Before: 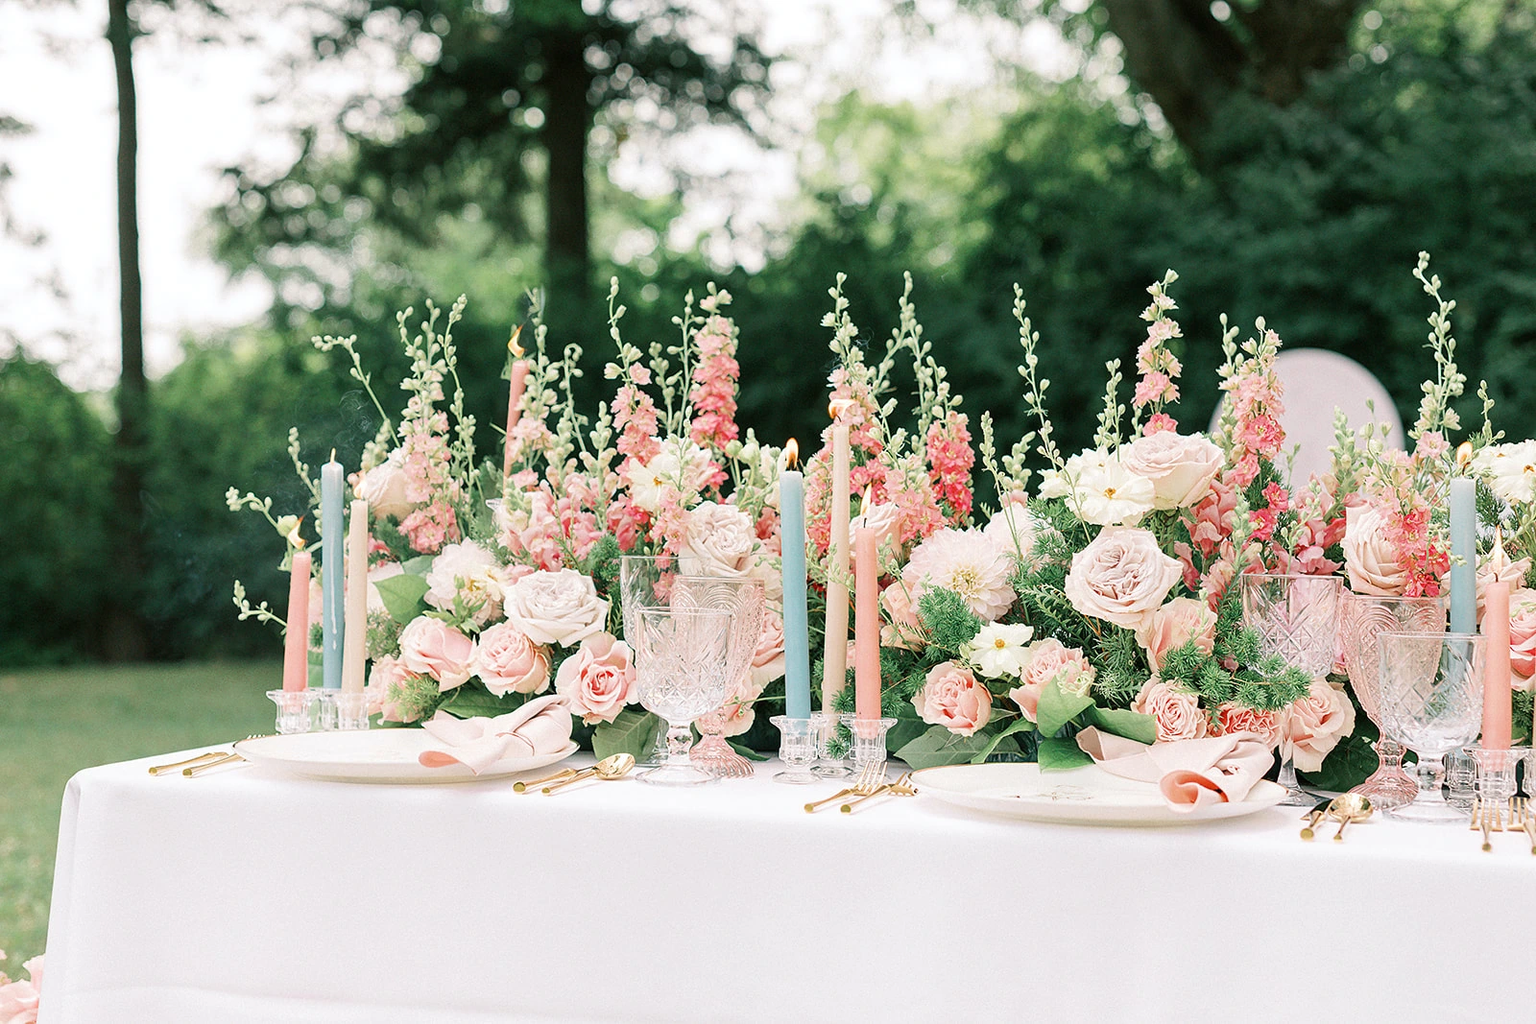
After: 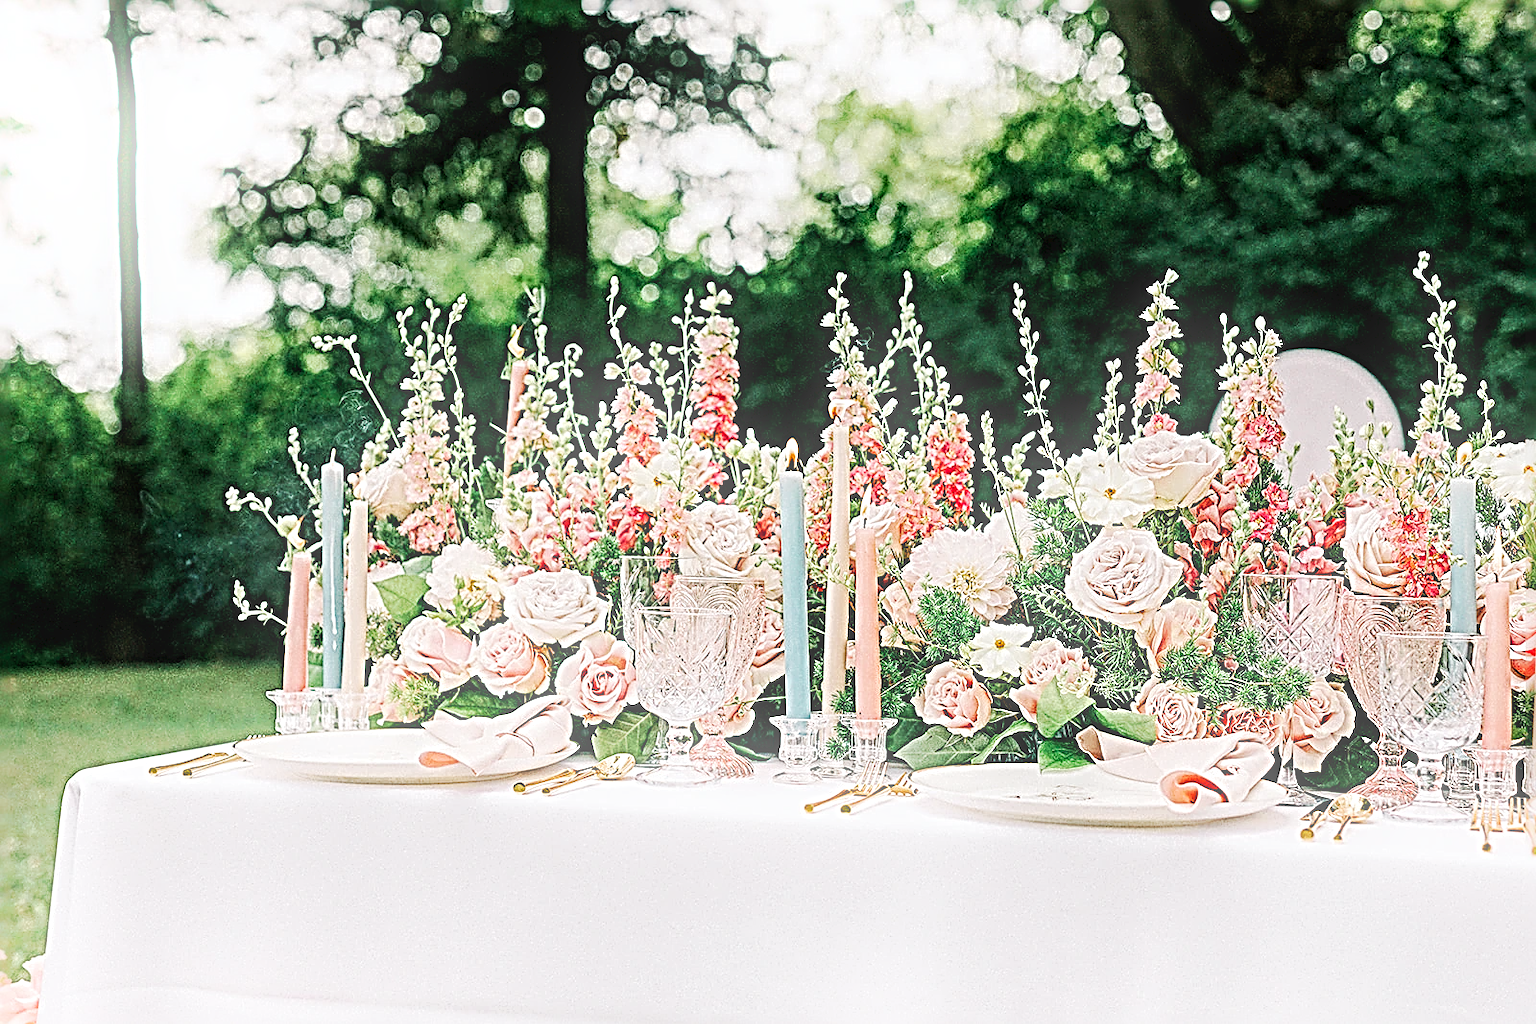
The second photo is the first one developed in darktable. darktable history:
tone curve: curves: ch0 [(0, 0) (0.003, 0.016) (0.011, 0.016) (0.025, 0.016) (0.044, 0.016) (0.069, 0.016) (0.1, 0.026) (0.136, 0.047) (0.177, 0.088) (0.224, 0.14) (0.277, 0.2) (0.335, 0.276) (0.399, 0.37) (0.468, 0.47) (0.543, 0.583) (0.623, 0.698) (0.709, 0.779) (0.801, 0.858) (0.898, 0.929) (1, 1)], preserve colors none
local contrast: detail 130%
sharpen: radius 4.001, amount 2
bloom: size 9%, threshold 100%, strength 7%
